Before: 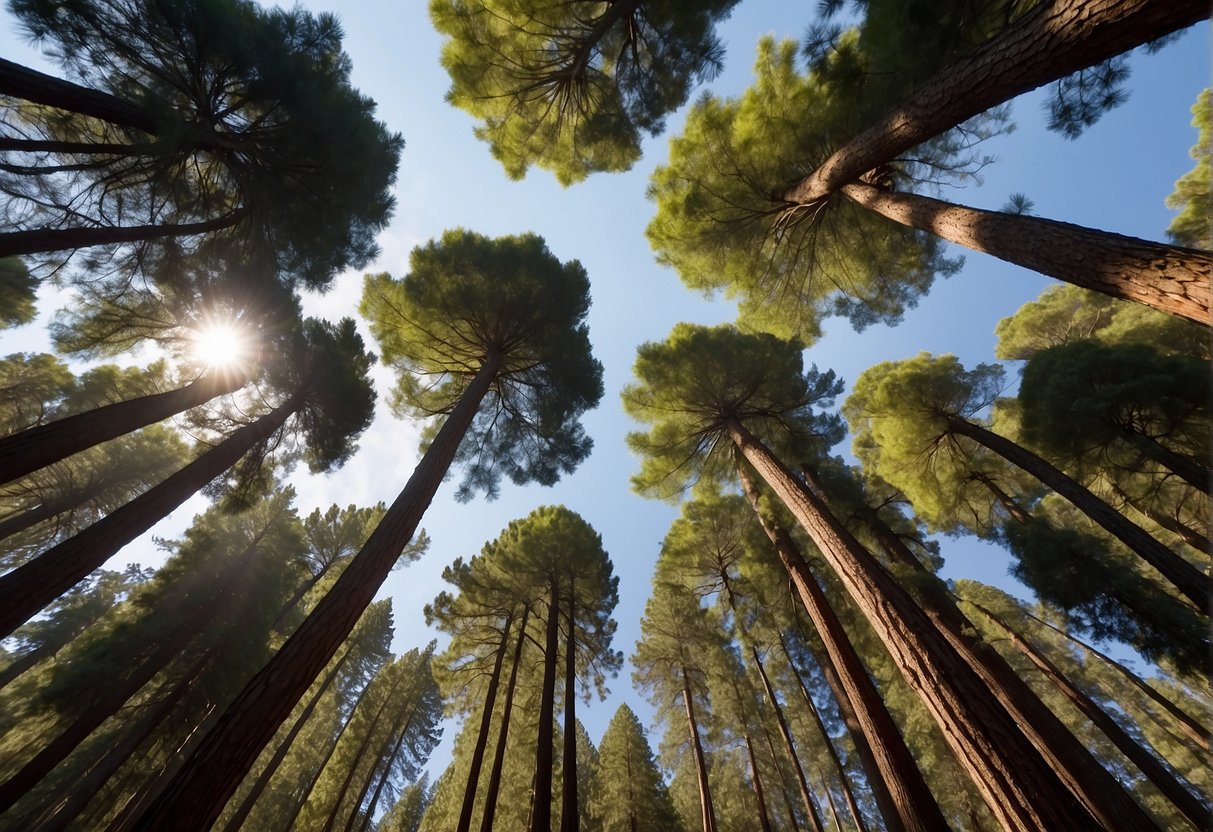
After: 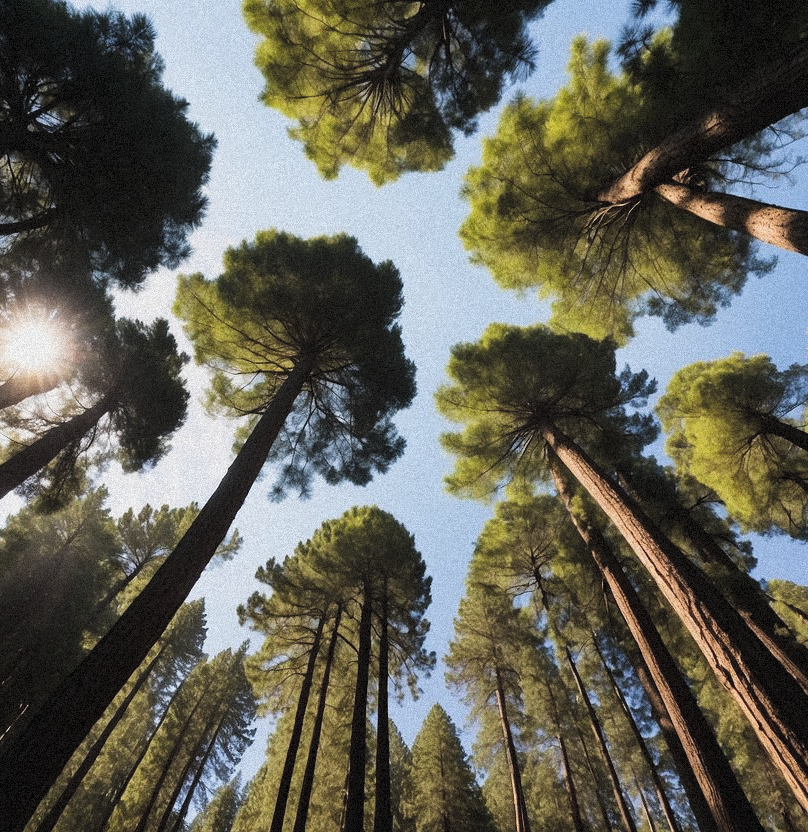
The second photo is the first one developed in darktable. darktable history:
filmic rgb: black relative exposure -5 EV, white relative exposure 3.5 EV, hardness 3.19, contrast 1.4, highlights saturation mix -30%
grain: coarseness 9.38 ISO, strength 34.99%, mid-tones bias 0%
contrast brightness saturation: saturation 0.18
crop: left 15.419%, right 17.914%
exposure: black level correction -0.028, compensate highlight preservation false
